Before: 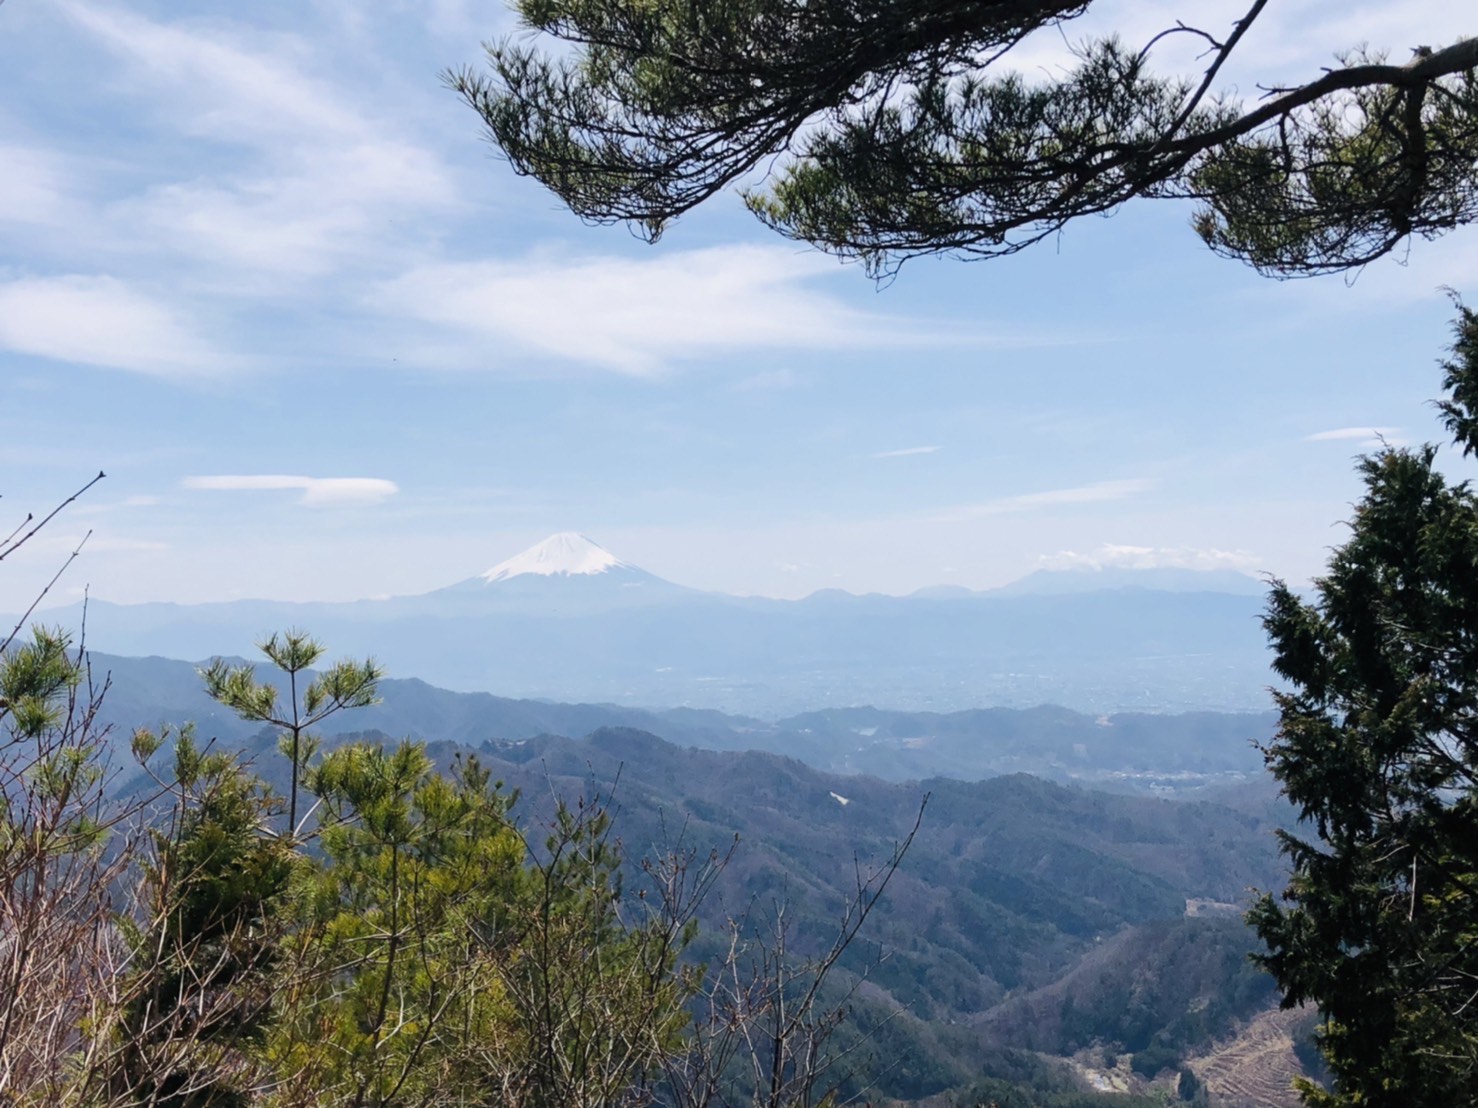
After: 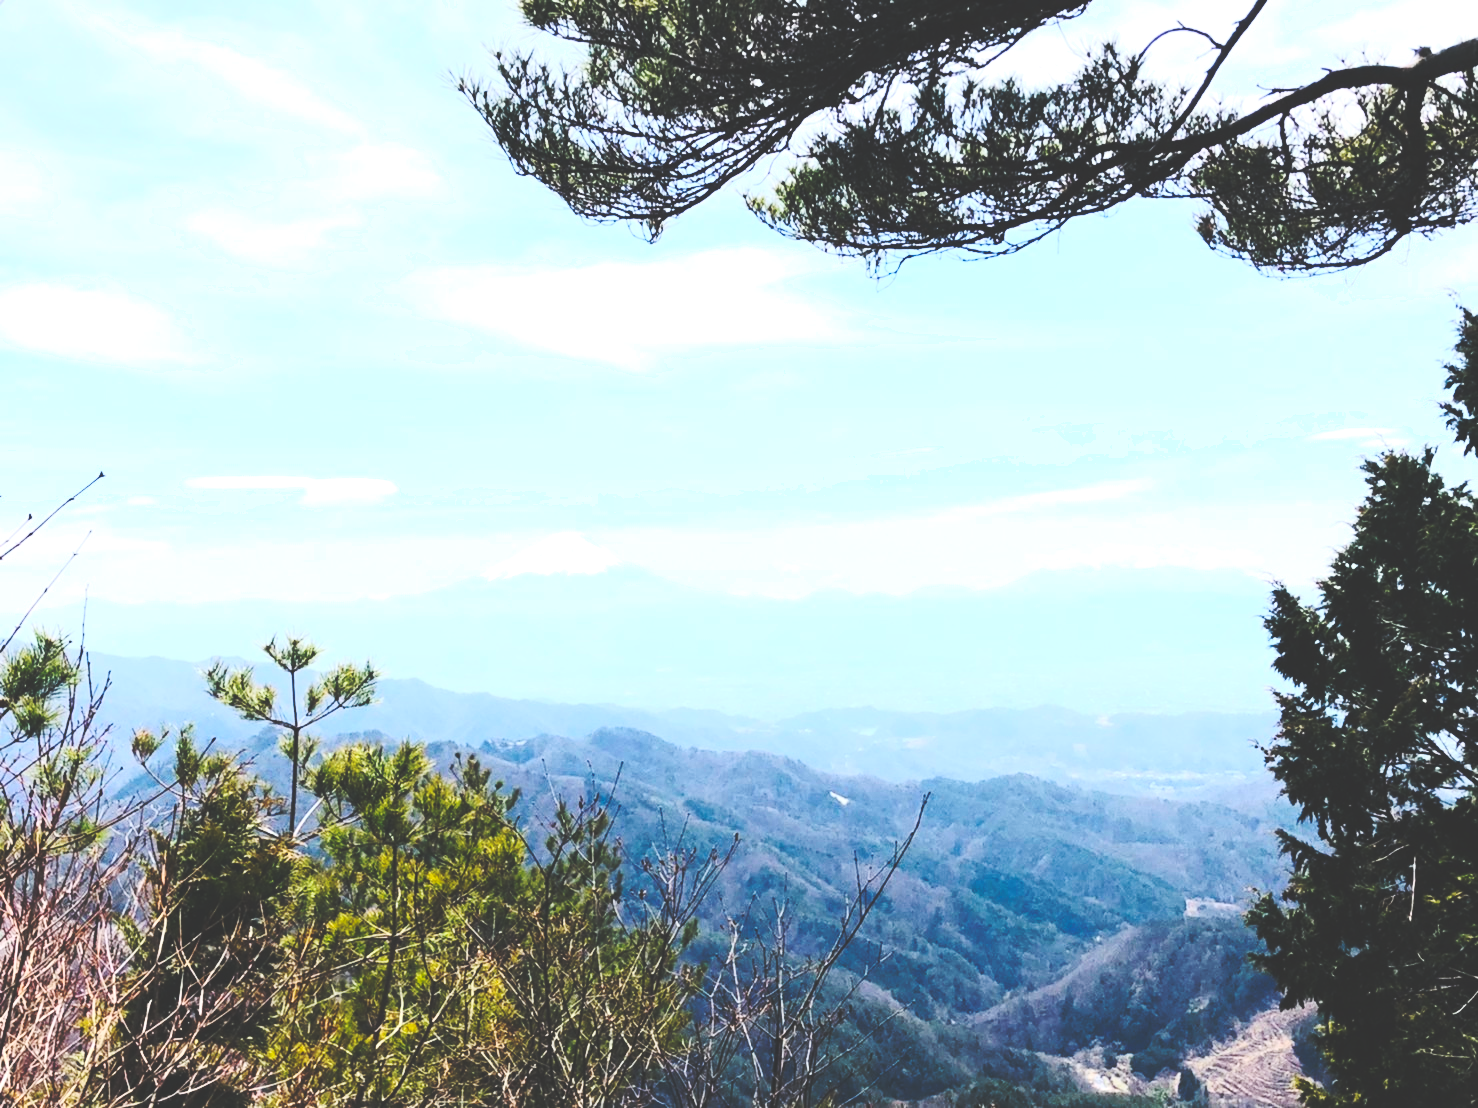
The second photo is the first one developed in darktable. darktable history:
rotate and perspective: automatic cropping original format, crop left 0, crop top 0
tone equalizer: -8 EV -0.75 EV, -7 EV -0.7 EV, -6 EV -0.6 EV, -5 EV -0.4 EV, -3 EV 0.4 EV, -2 EV 0.6 EV, -1 EV 0.7 EV, +0 EV 0.75 EV, edges refinement/feathering 500, mask exposure compensation -1.57 EV, preserve details no
contrast brightness saturation: contrast 0.2, brightness 0.16, saturation 0.22
base curve: curves: ch0 [(0, 0.024) (0.055, 0.065) (0.121, 0.166) (0.236, 0.319) (0.693, 0.726) (1, 1)], preserve colors none
shadows and highlights: shadows 0, highlights 40
